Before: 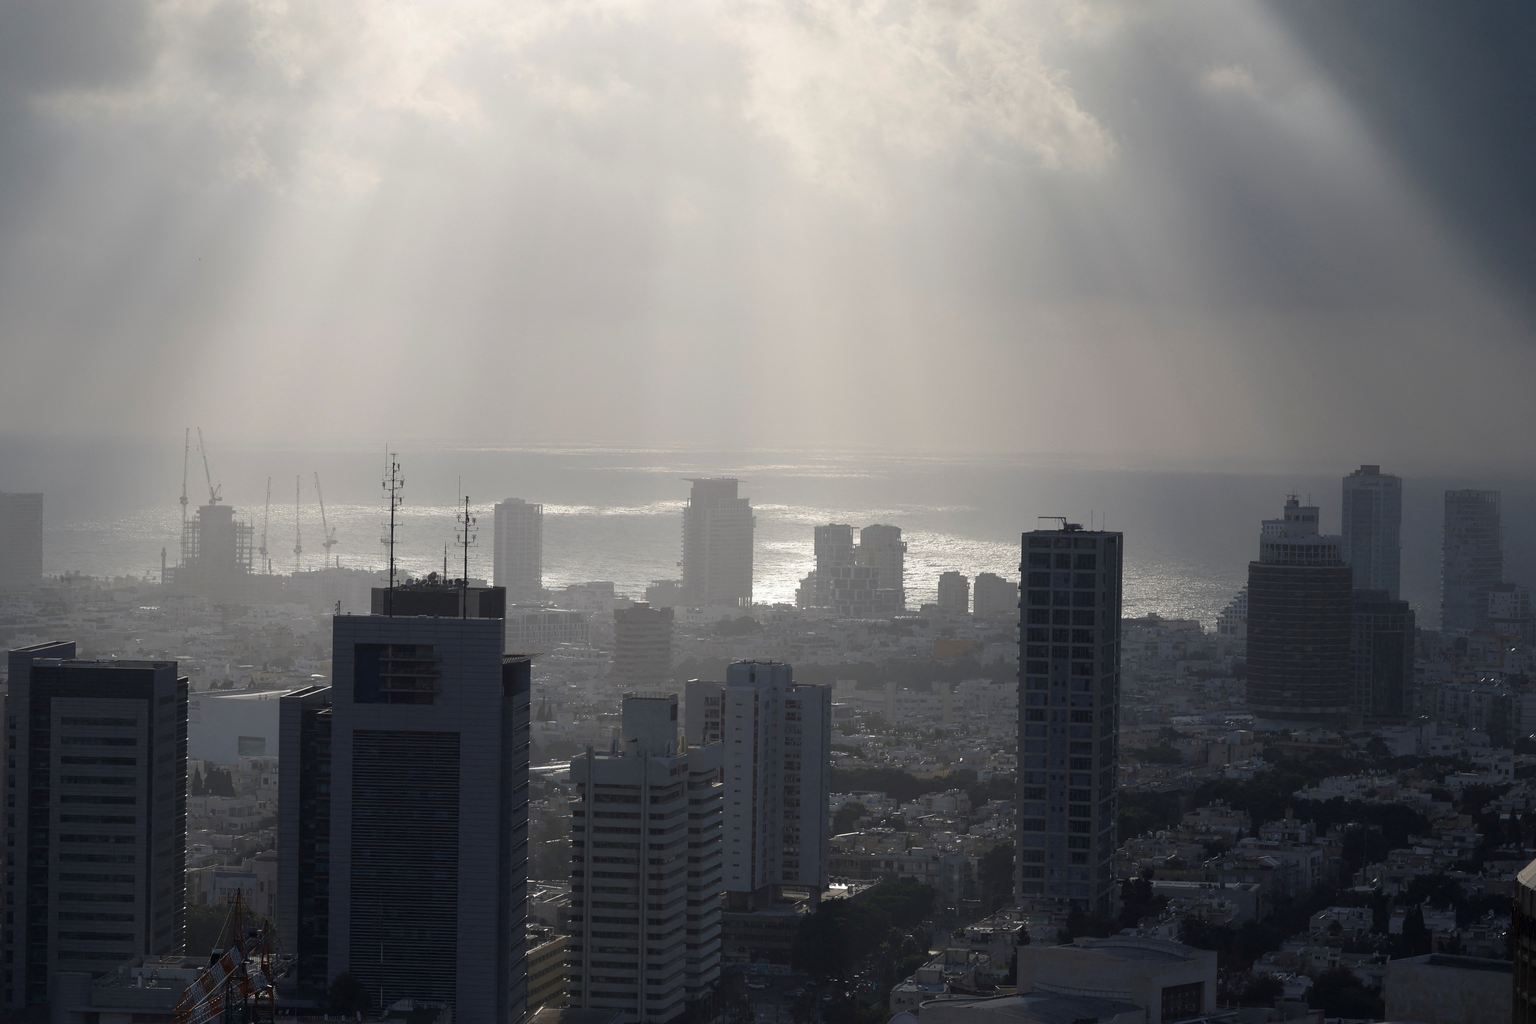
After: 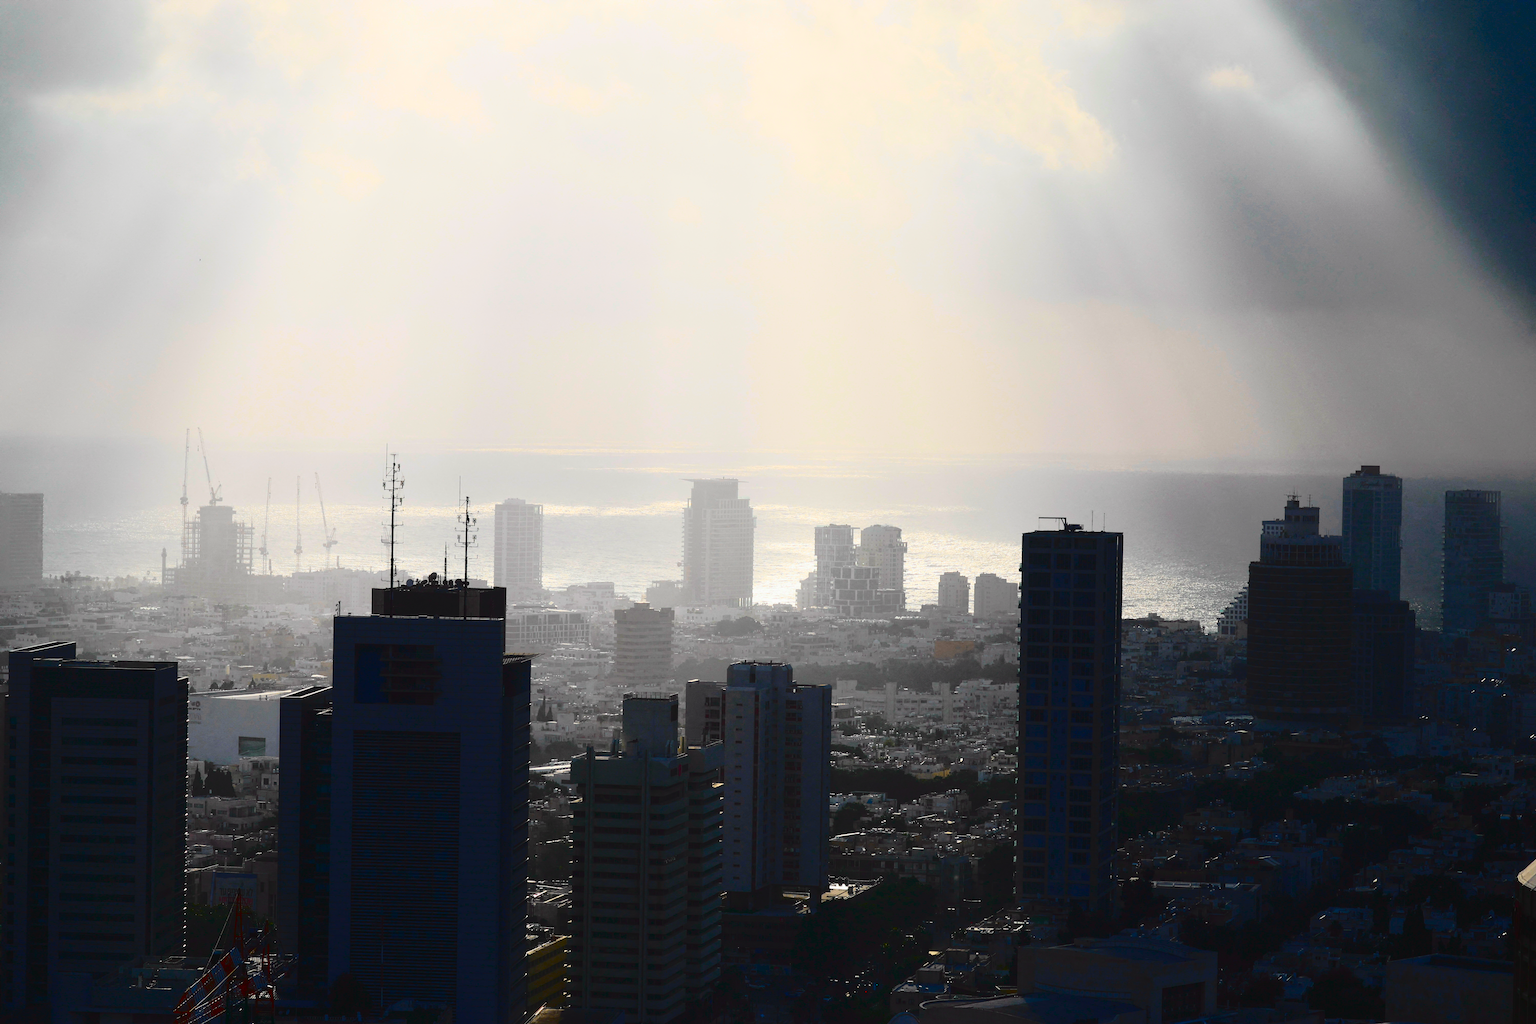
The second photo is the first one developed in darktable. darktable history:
color balance rgb: perceptual saturation grading › global saturation 20%, perceptual saturation grading › highlights -50.065%, perceptual saturation grading › shadows 30.494%, perceptual brilliance grading › highlights 6.158%, perceptual brilliance grading › mid-tones 17.968%, perceptual brilliance grading › shadows -5.541%, global vibrance 20%
contrast brightness saturation: contrast 0.266, brightness 0.01, saturation 0.861
tone curve: curves: ch0 [(0, 0.029) (0.168, 0.142) (0.359, 0.44) (0.469, 0.544) (0.634, 0.722) (0.858, 0.903) (1, 0.968)]; ch1 [(0, 0) (0.437, 0.453) (0.472, 0.47) (0.502, 0.502) (0.54, 0.534) (0.57, 0.592) (0.618, 0.66) (0.699, 0.749) (0.859, 0.899) (1, 1)]; ch2 [(0, 0) (0.33, 0.301) (0.421, 0.443) (0.476, 0.498) (0.505, 0.503) (0.547, 0.557) (0.586, 0.634) (0.608, 0.676) (1, 1)], color space Lab, independent channels, preserve colors none
